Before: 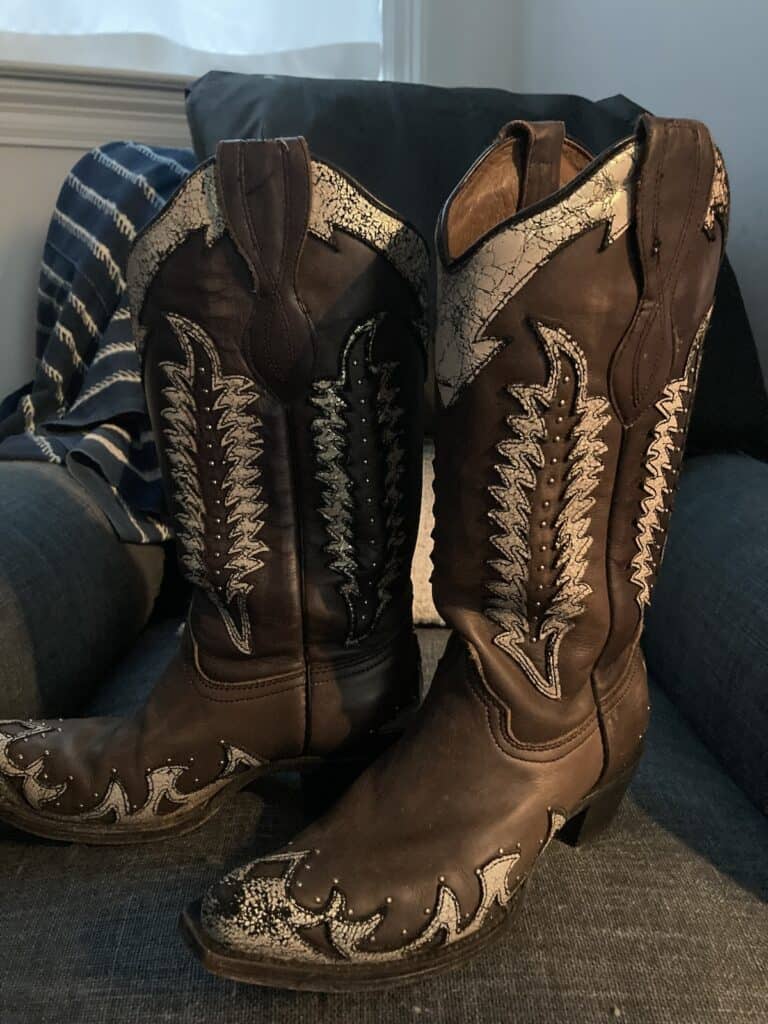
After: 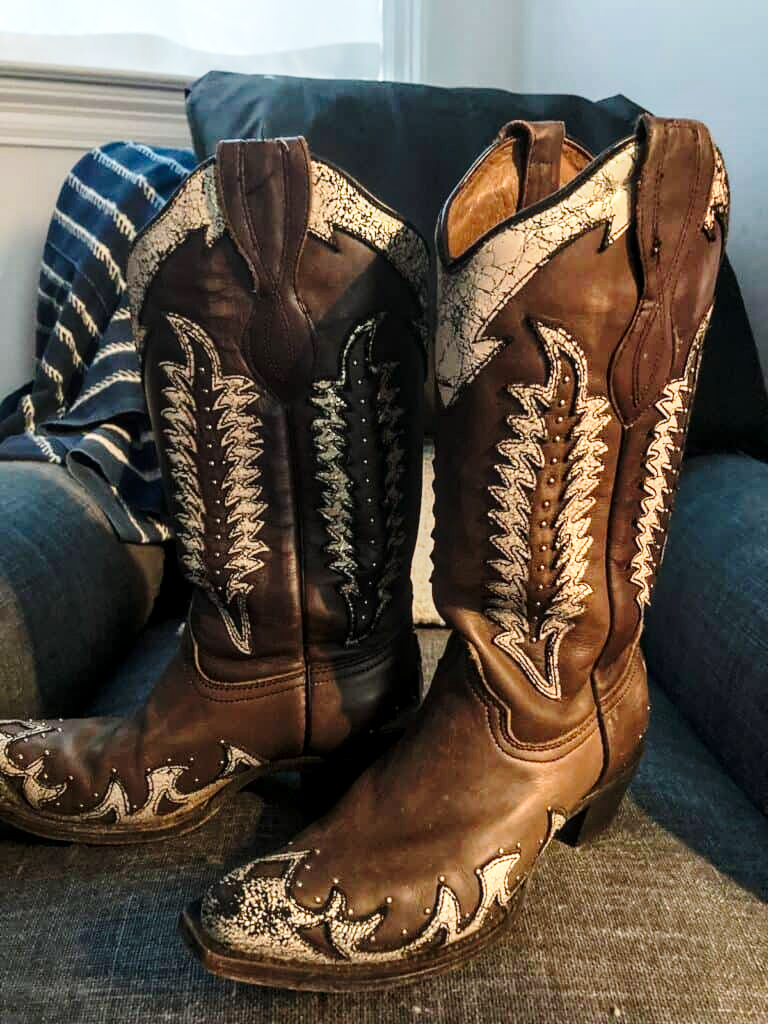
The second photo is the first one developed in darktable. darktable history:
local contrast: on, module defaults
base curve: curves: ch0 [(0, 0) (0.028, 0.03) (0.121, 0.232) (0.46, 0.748) (0.859, 0.968) (1, 1)], preserve colors none
exposure: exposure 0.3 EV, compensate highlight preservation false
